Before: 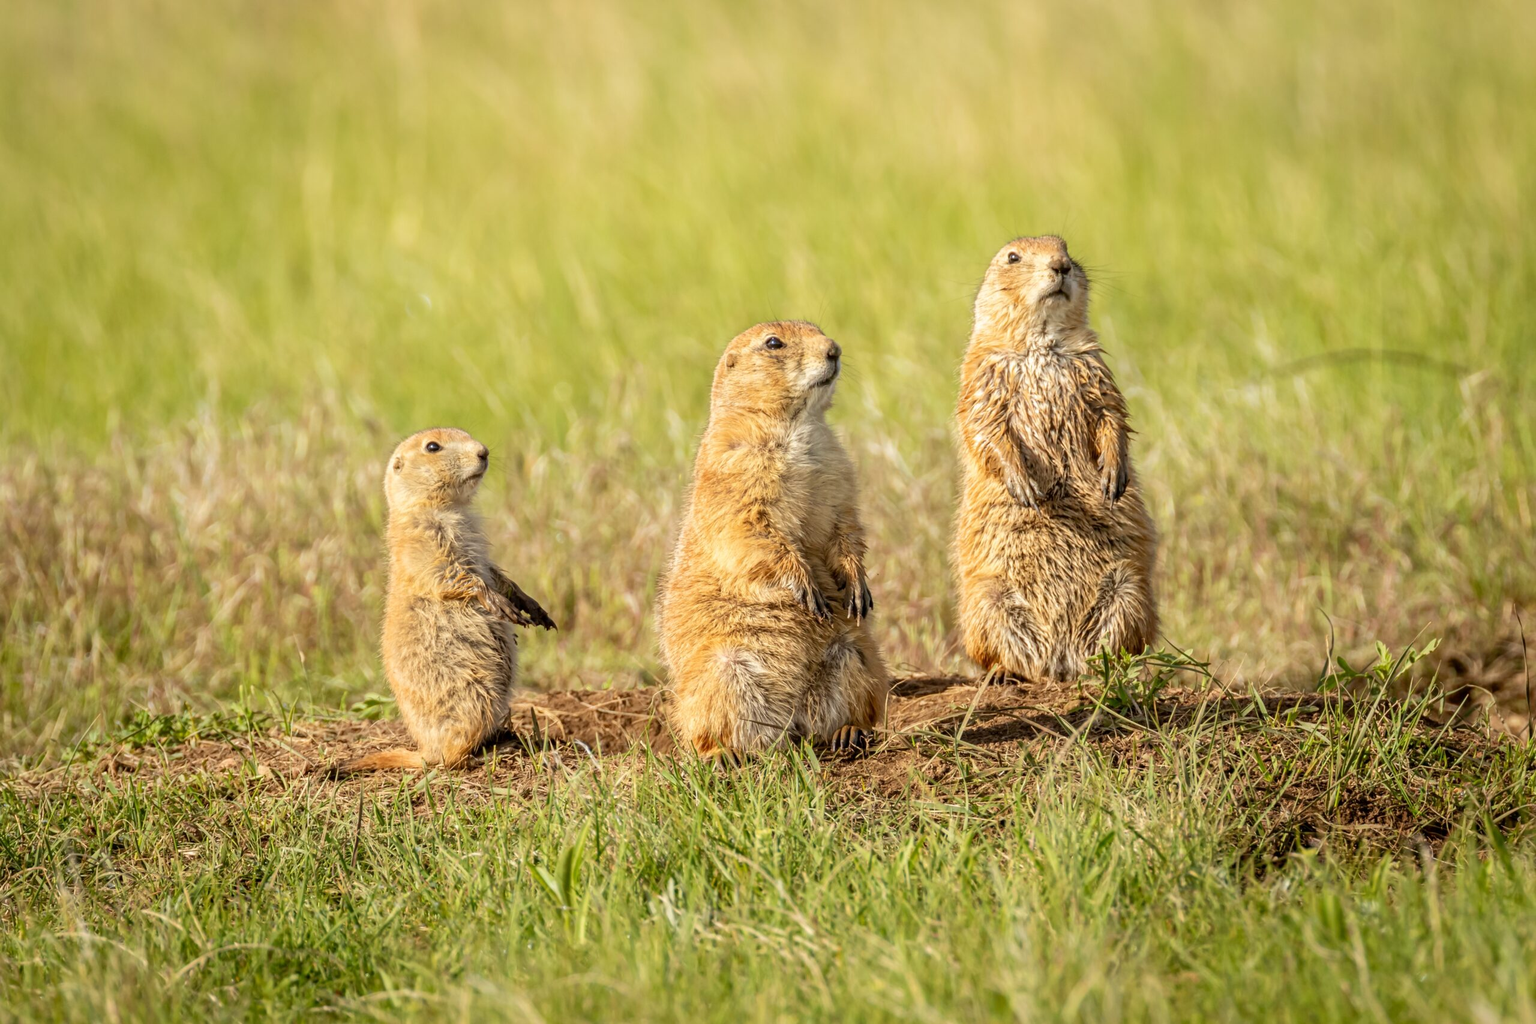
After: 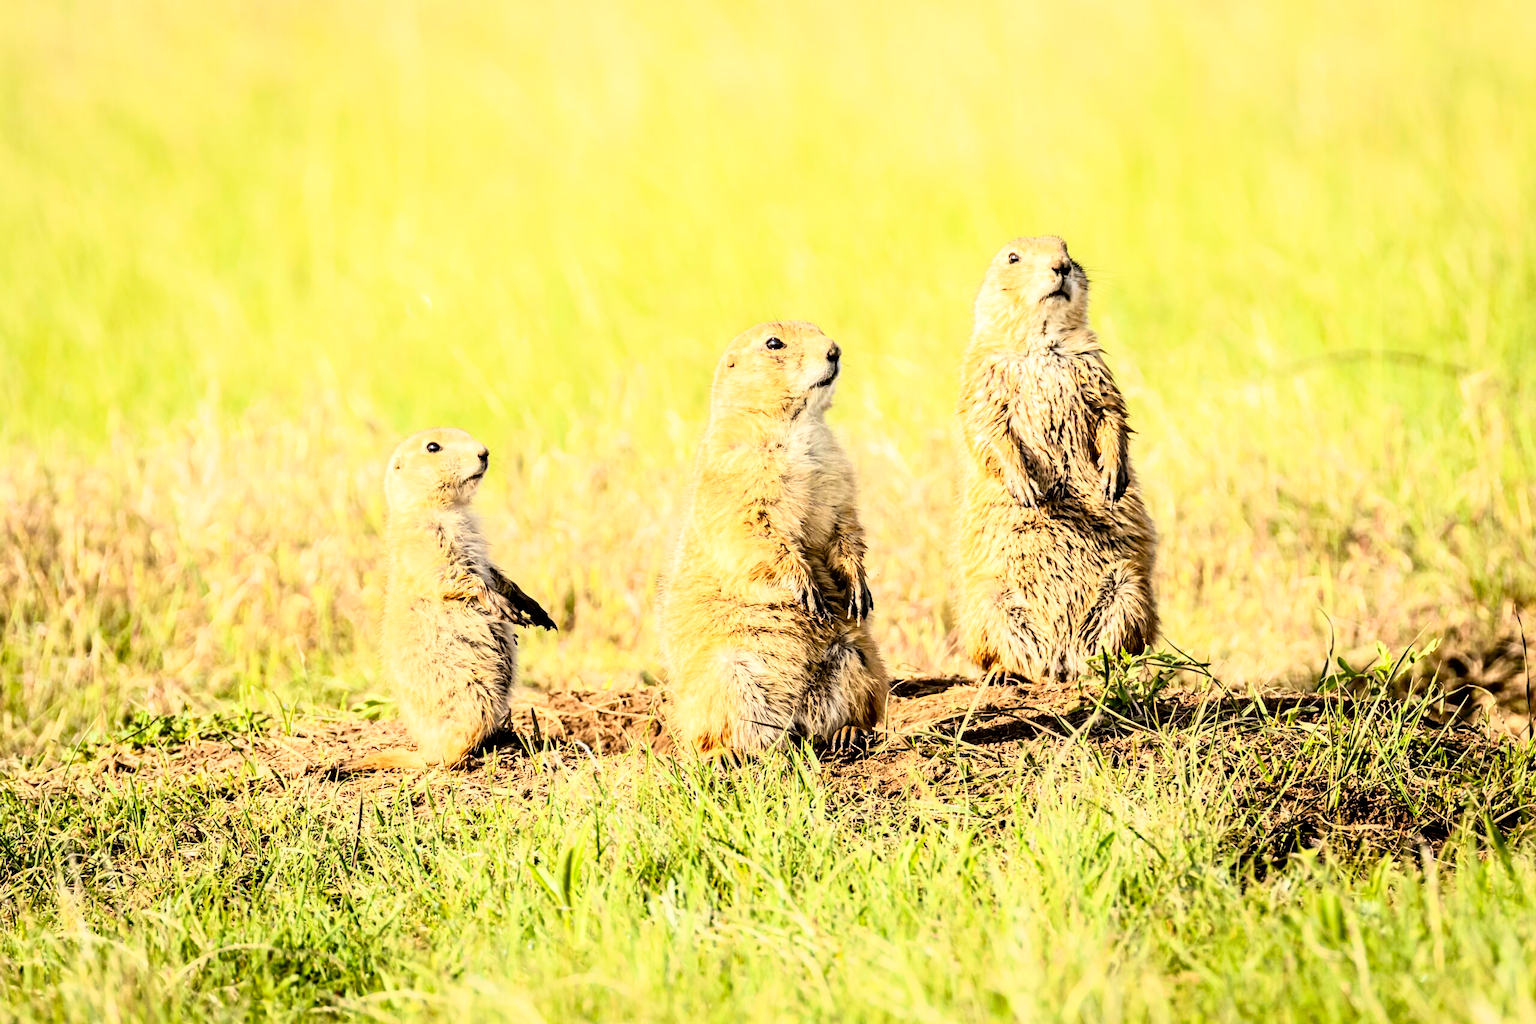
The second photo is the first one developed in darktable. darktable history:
exposure: black level correction 0.01, exposure 0.014 EV, compensate highlight preservation false
rgb curve: curves: ch0 [(0, 0) (0.21, 0.15) (0.24, 0.21) (0.5, 0.75) (0.75, 0.96) (0.89, 0.99) (1, 1)]; ch1 [(0, 0.02) (0.21, 0.13) (0.25, 0.2) (0.5, 0.67) (0.75, 0.9) (0.89, 0.97) (1, 1)]; ch2 [(0, 0.02) (0.21, 0.13) (0.25, 0.2) (0.5, 0.67) (0.75, 0.9) (0.89, 0.97) (1, 1)], compensate middle gray true
